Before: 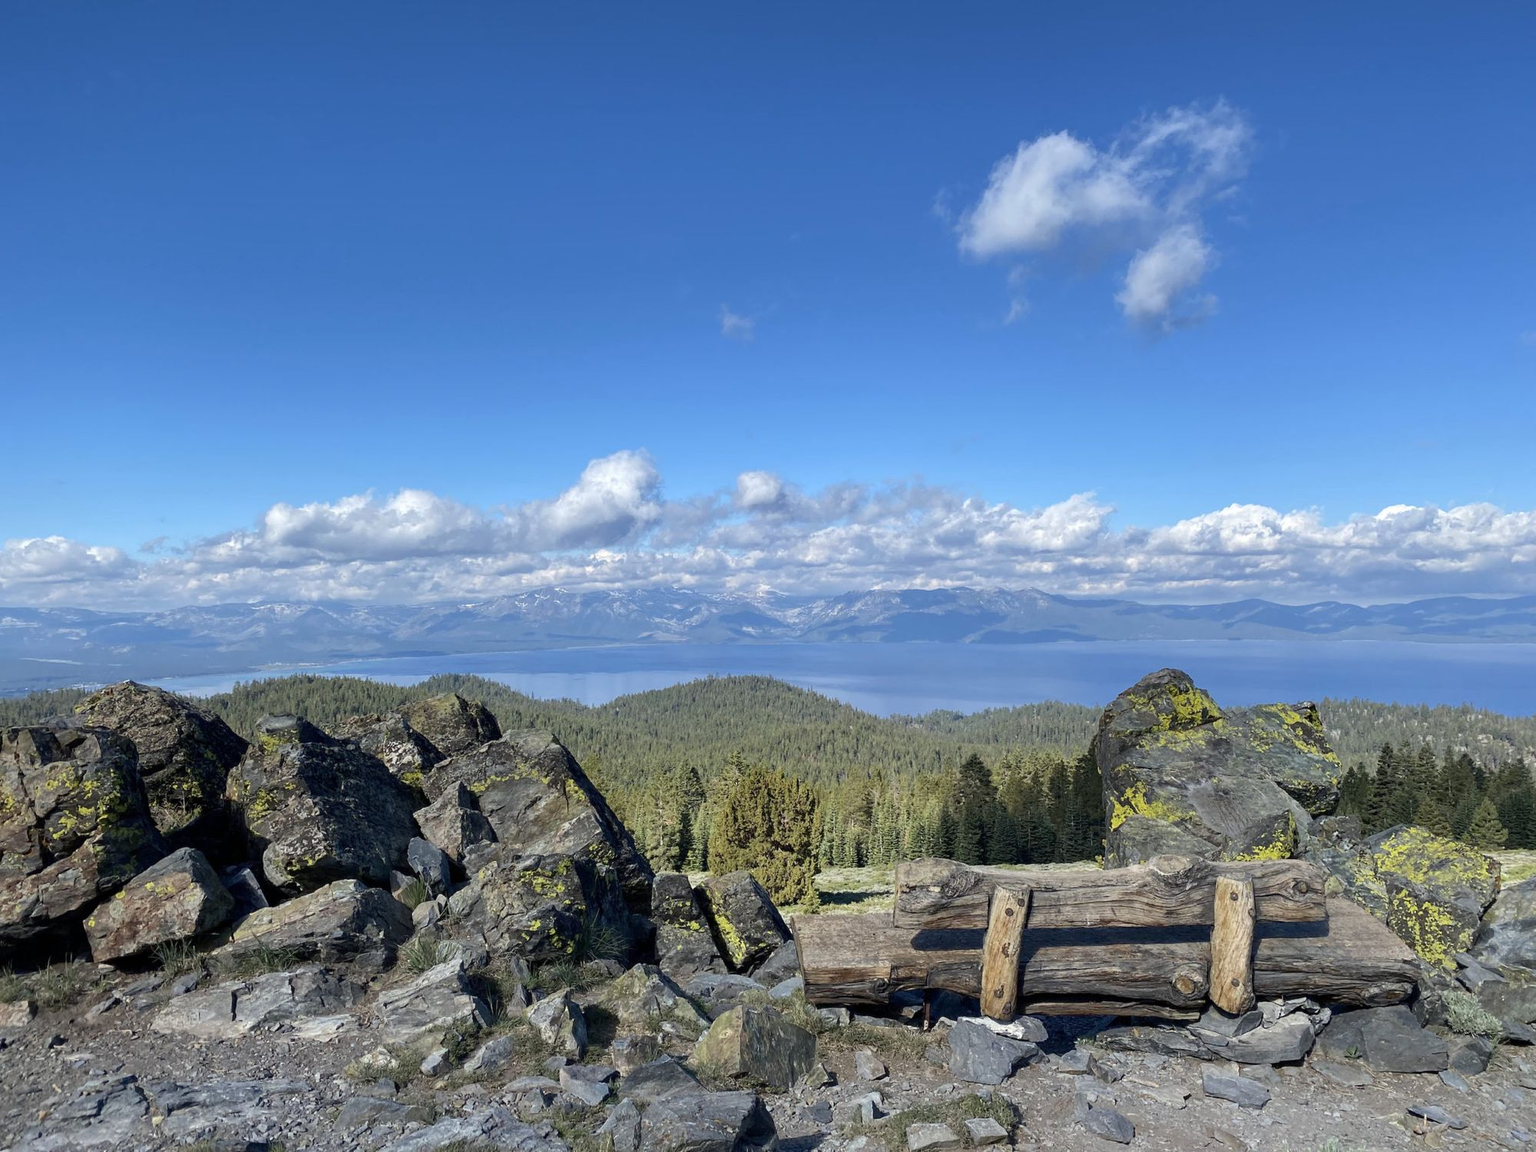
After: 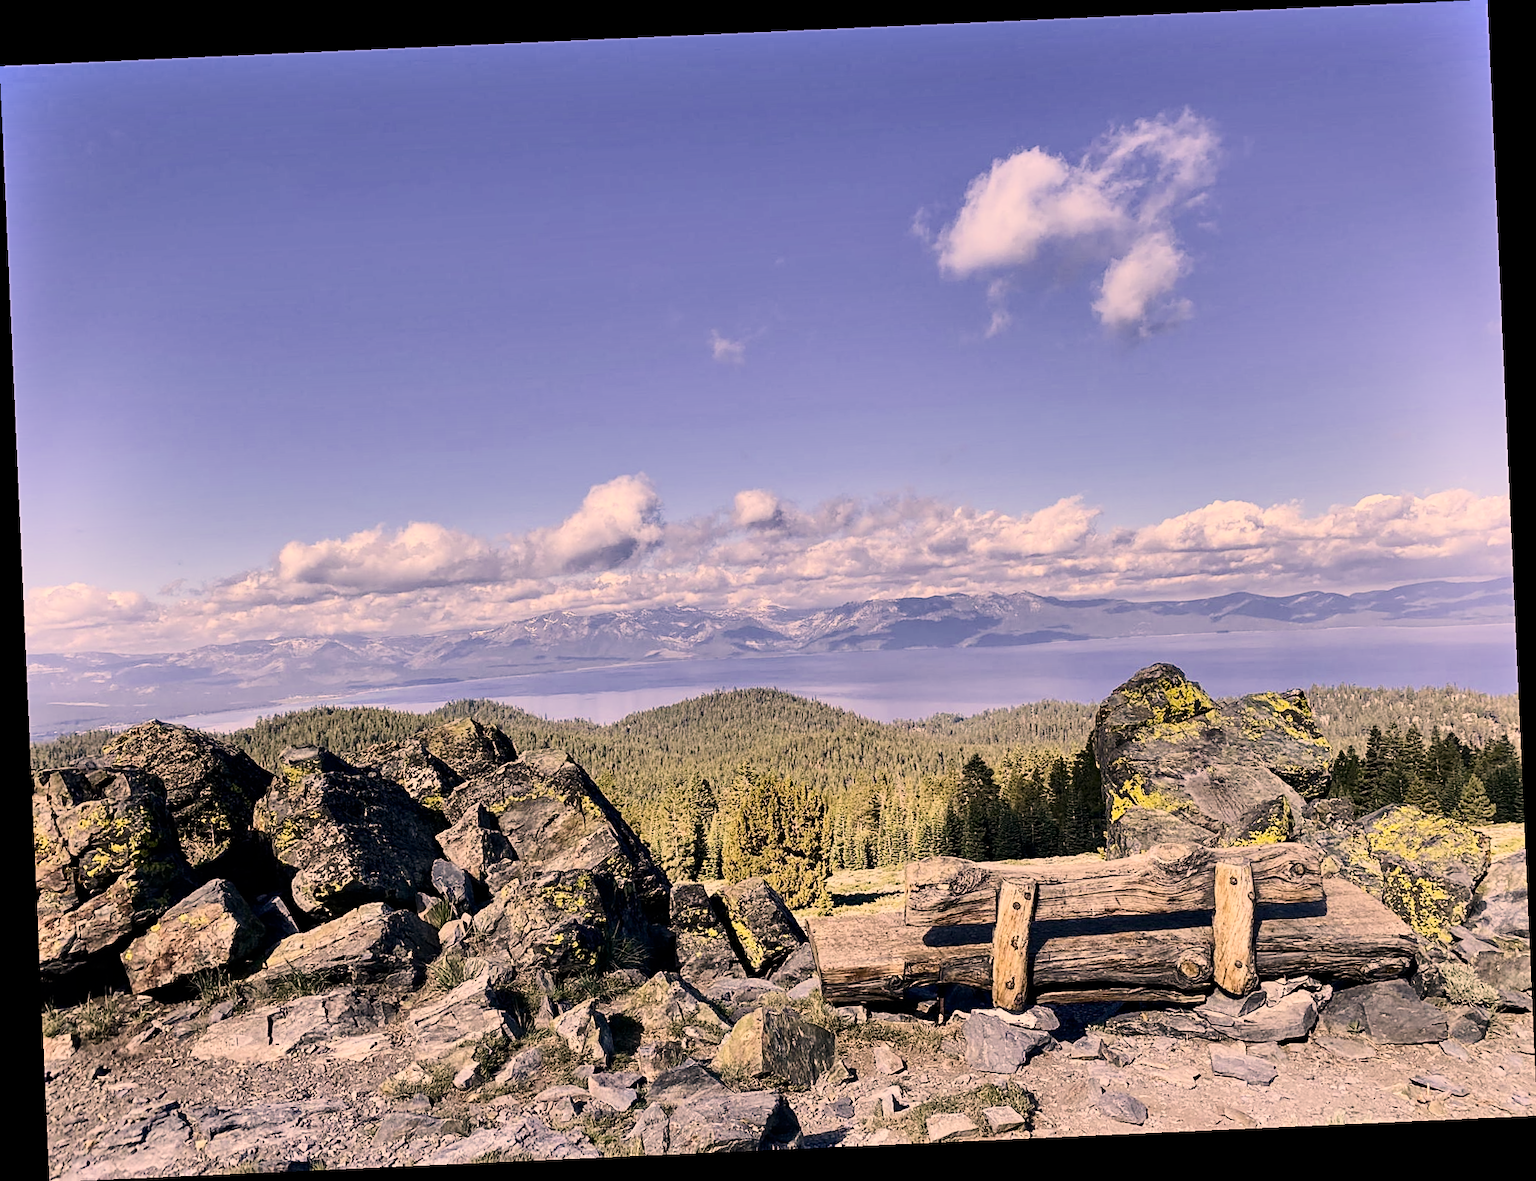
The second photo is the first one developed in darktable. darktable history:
contrast brightness saturation: contrast 0.28
exposure: black level correction 0, exposure 0.5 EV, compensate highlight preservation false
sharpen: on, module defaults
rotate and perspective: rotation -2.56°, automatic cropping off
shadows and highlights: radius 100.41, shadows 50.55, highlights -64.36, highlights color adjustment 49.82%, soften with gaussian
filmic rgb: black relative exposure -7.65 EV, white relative exposure 4.56 EV, hardness 3.61, contrast 1.05
color correction: highlights a* 17.88, highlights b* 18.79
